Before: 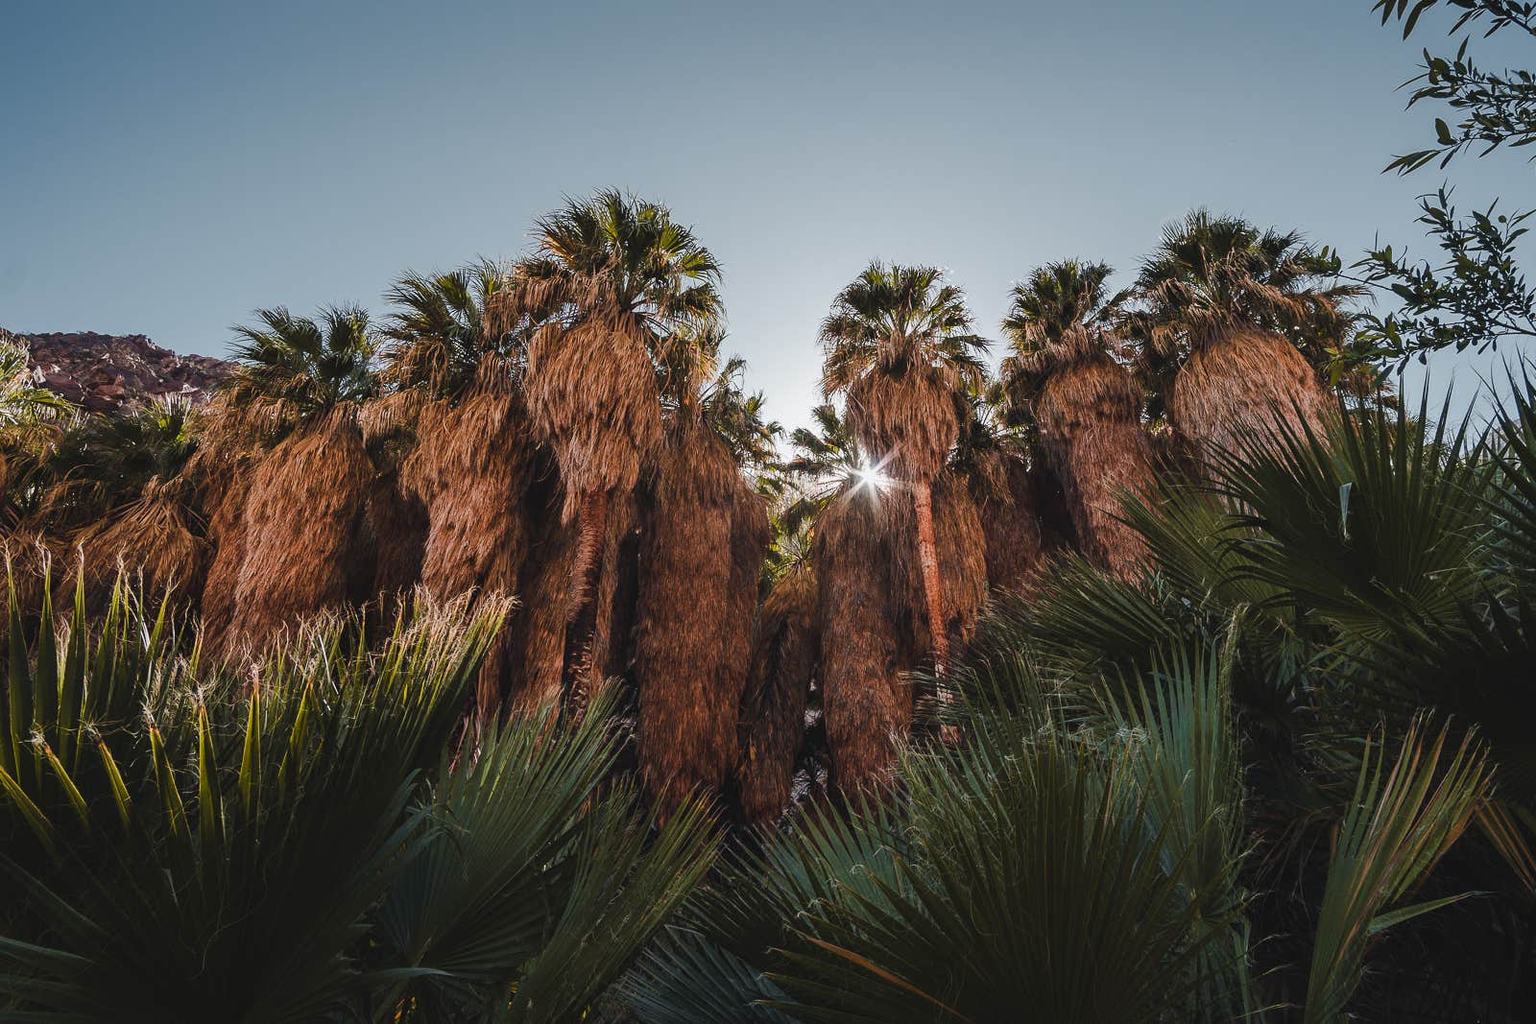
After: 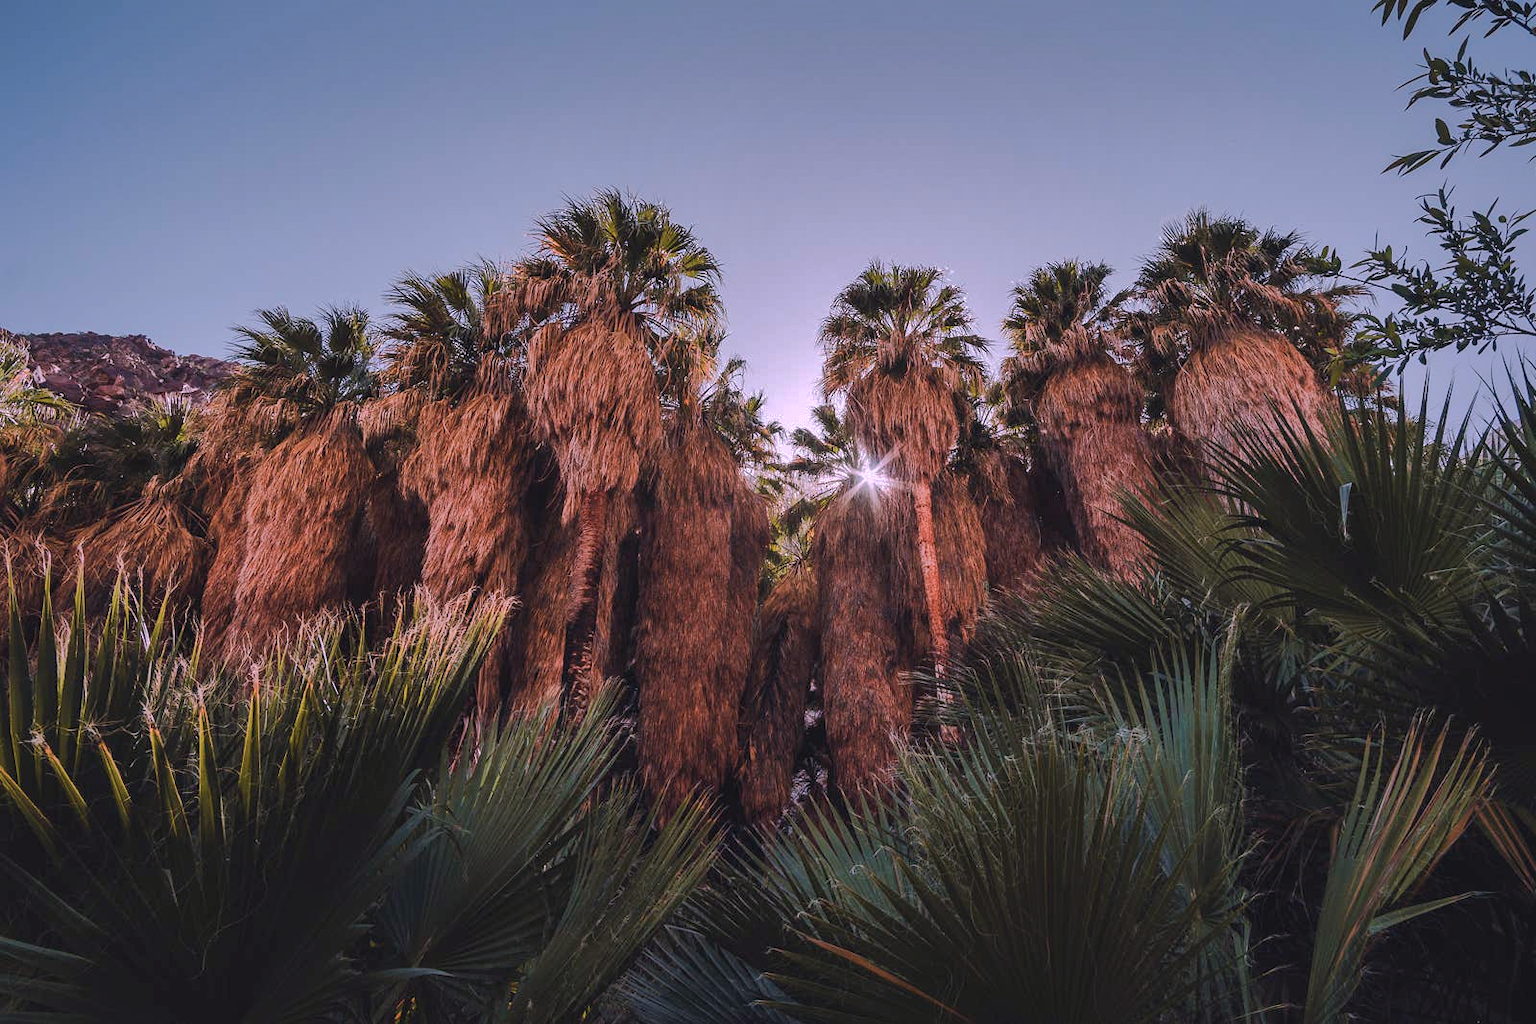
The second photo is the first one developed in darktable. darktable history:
color calibration: illuminant as shot in camera, x 0.379, y 0.396, temperature 4138.76 K
shadows and highlights: shadows 25, highlights -70
white balance: red 1.127, blue 0.943
